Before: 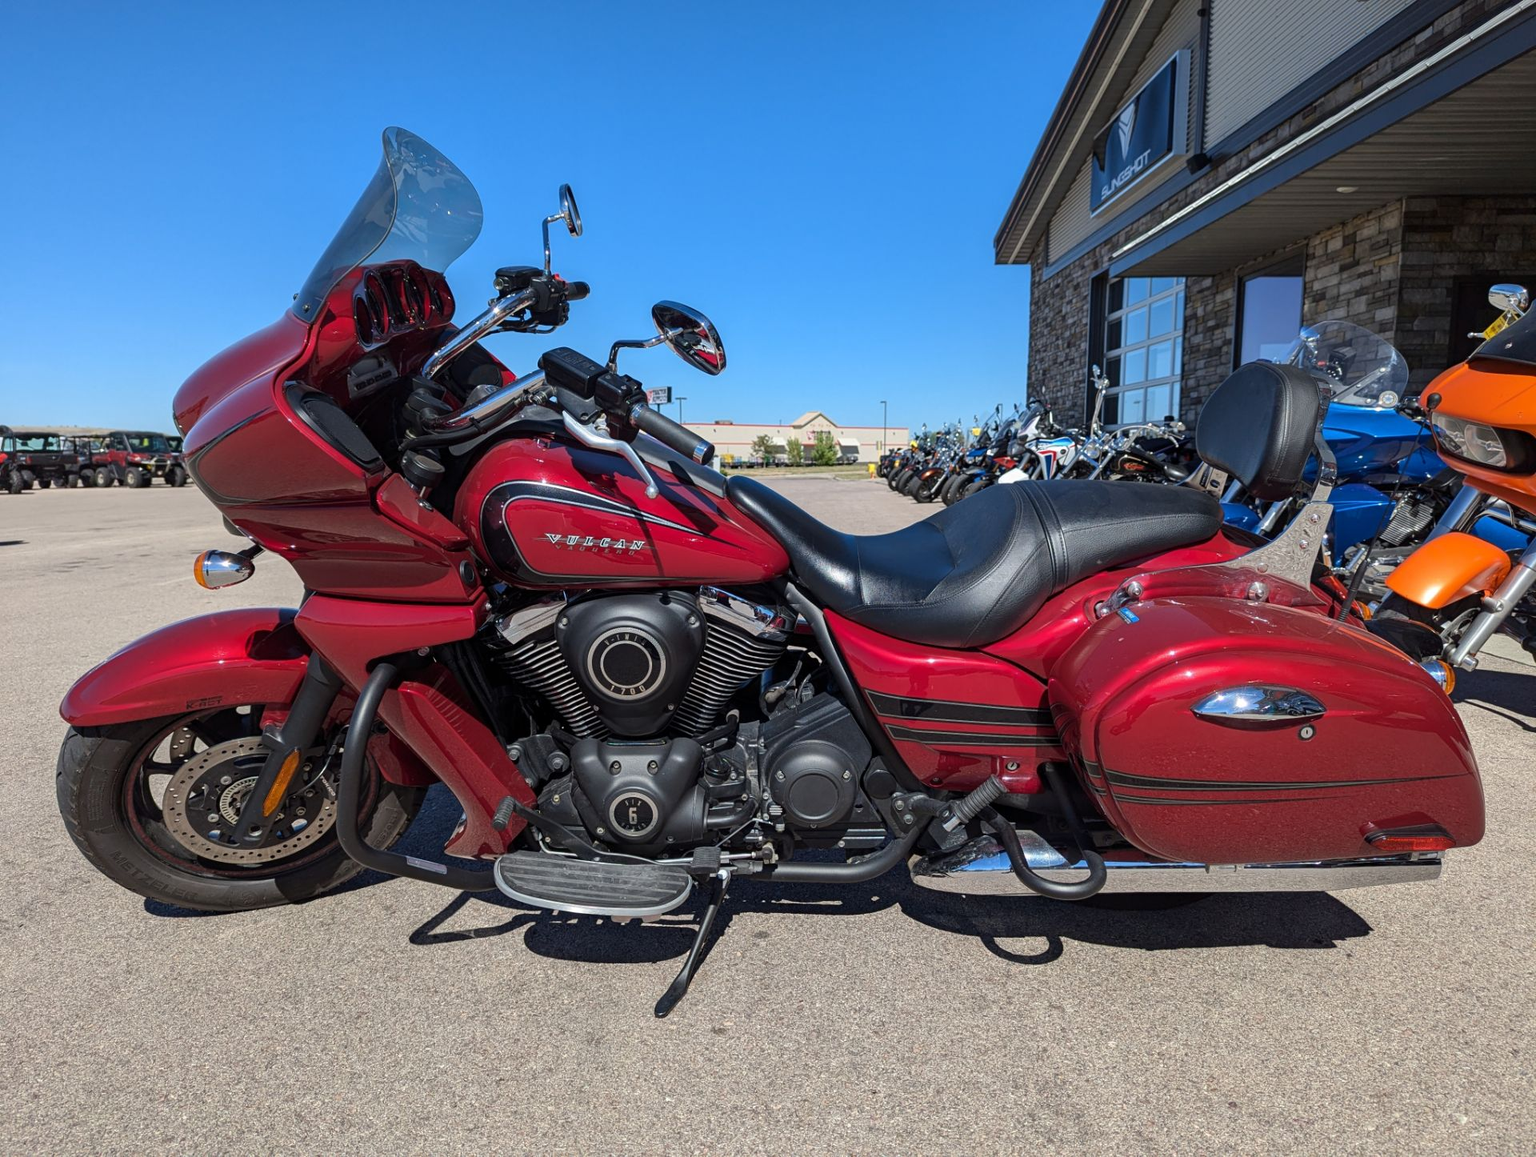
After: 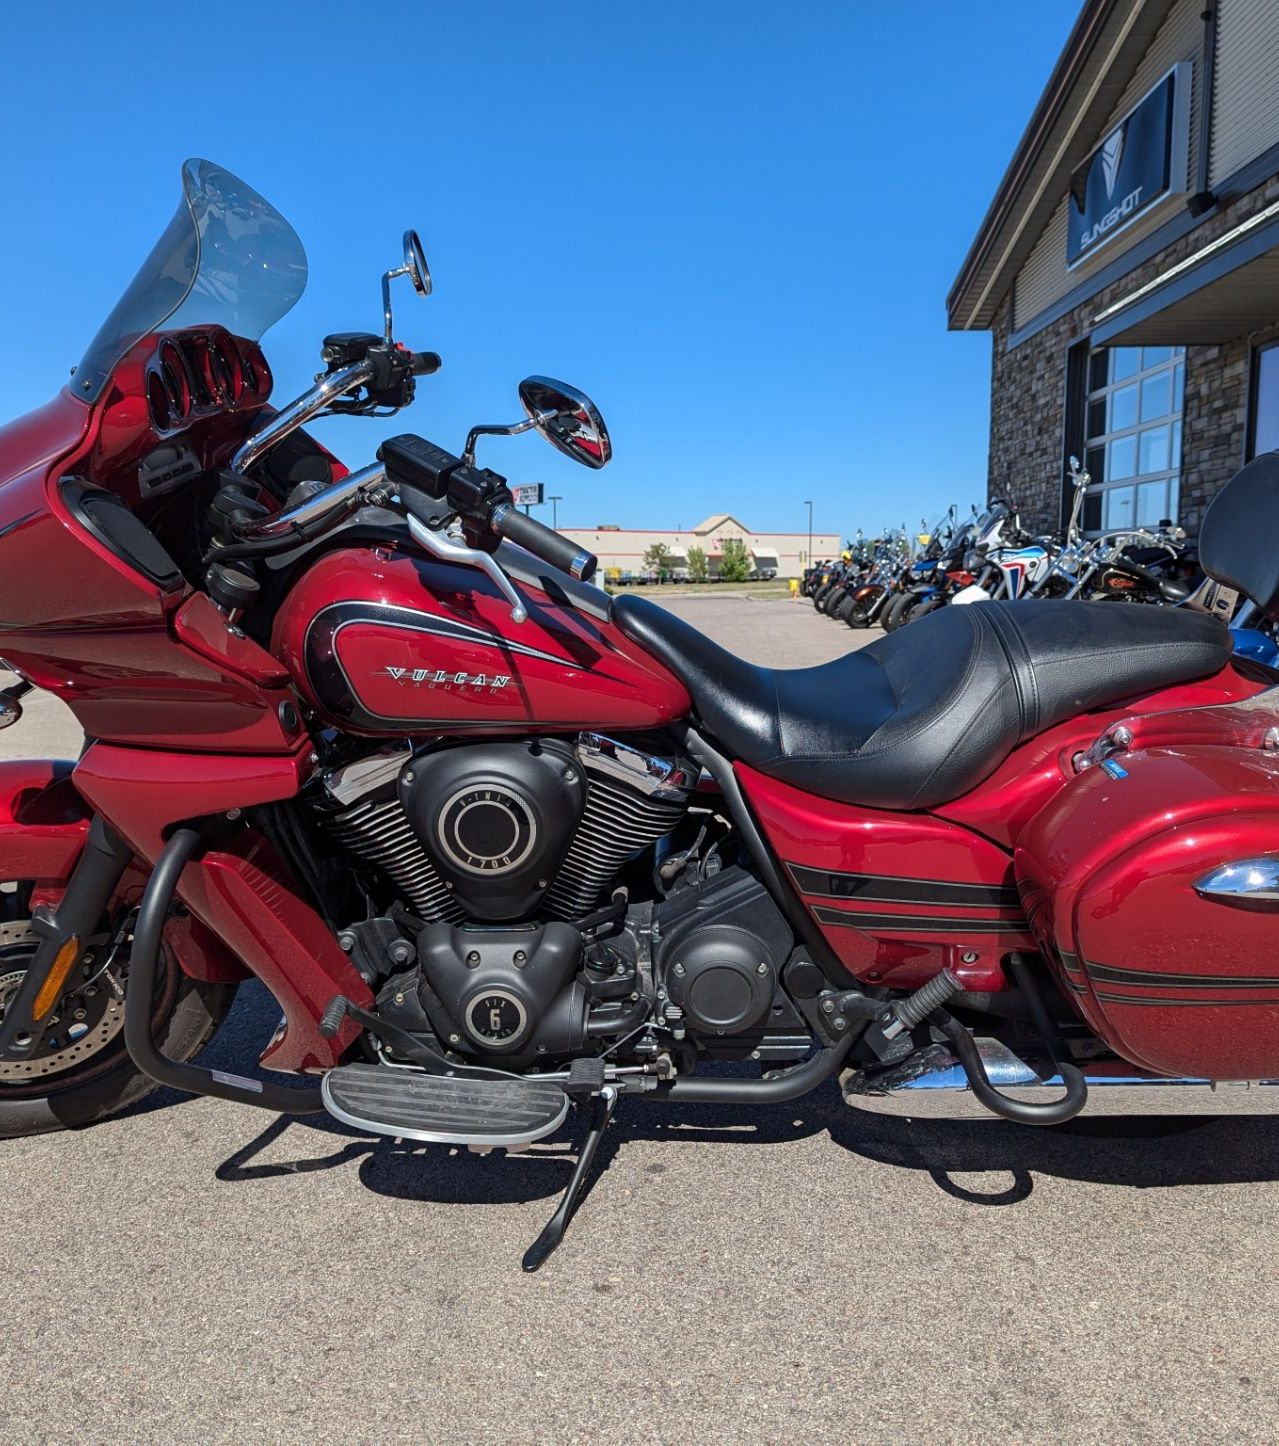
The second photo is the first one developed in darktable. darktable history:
crop: left 15.429%, right 17.932%
